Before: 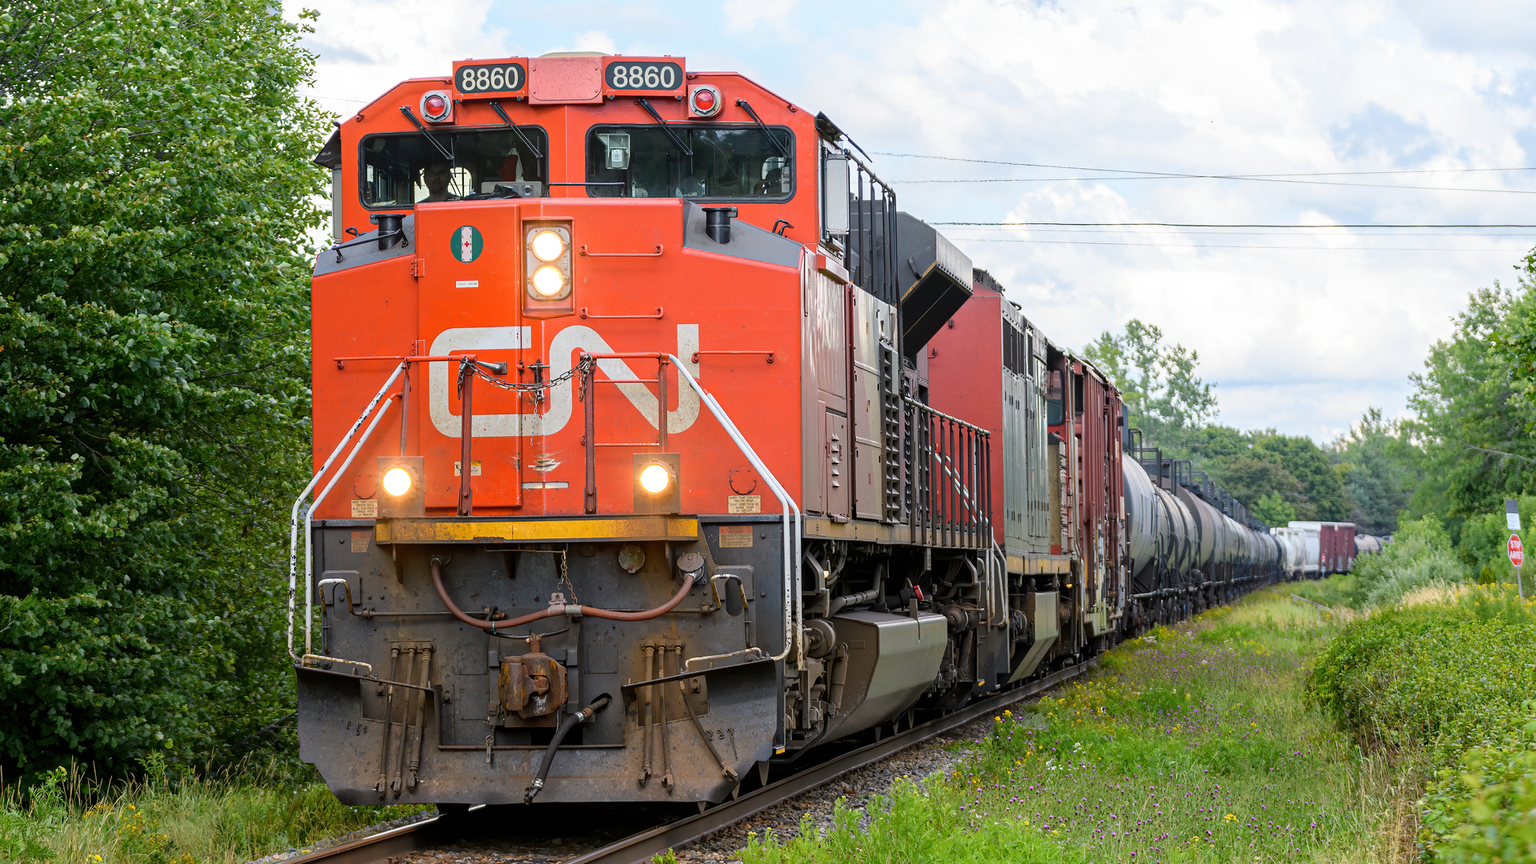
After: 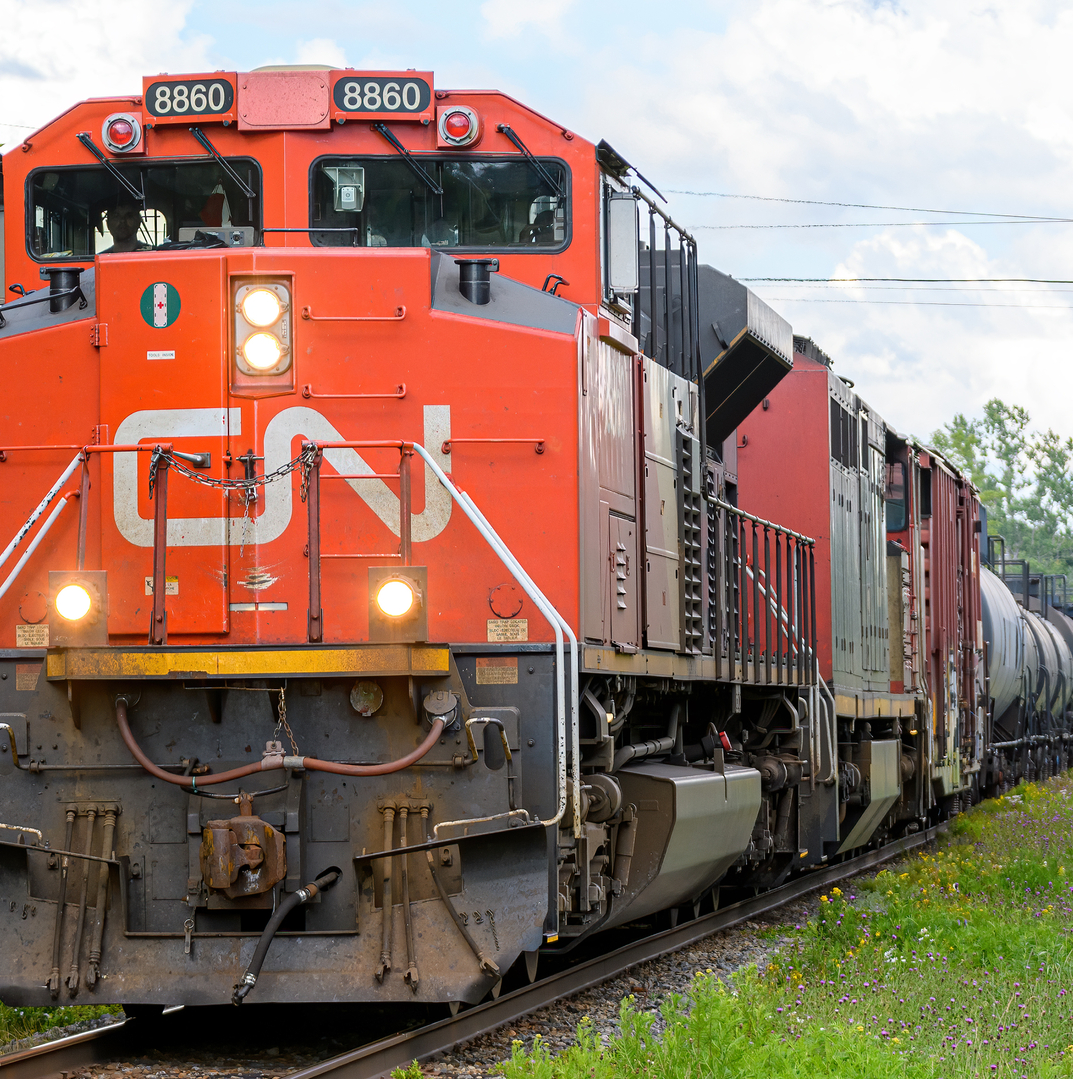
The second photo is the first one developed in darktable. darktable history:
crop: left 22.038%, right 22.059%, bottom 0.015%
